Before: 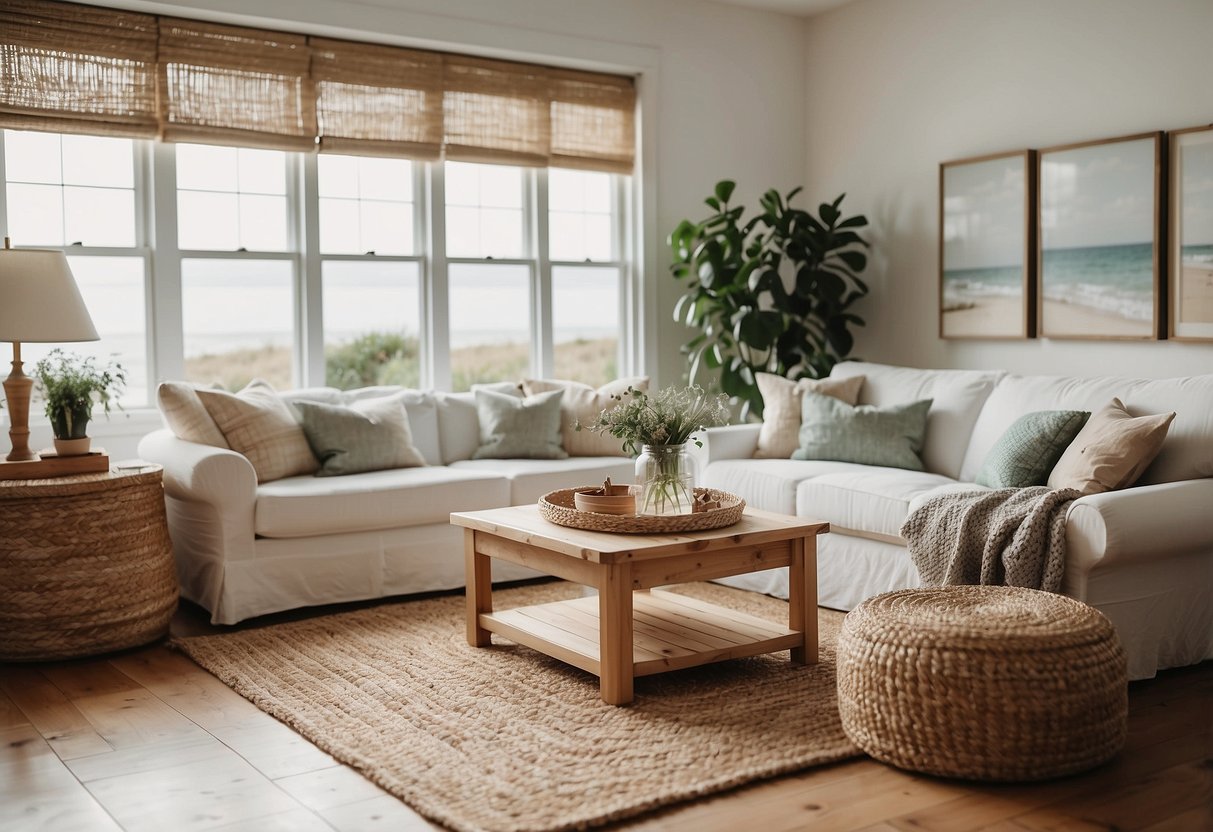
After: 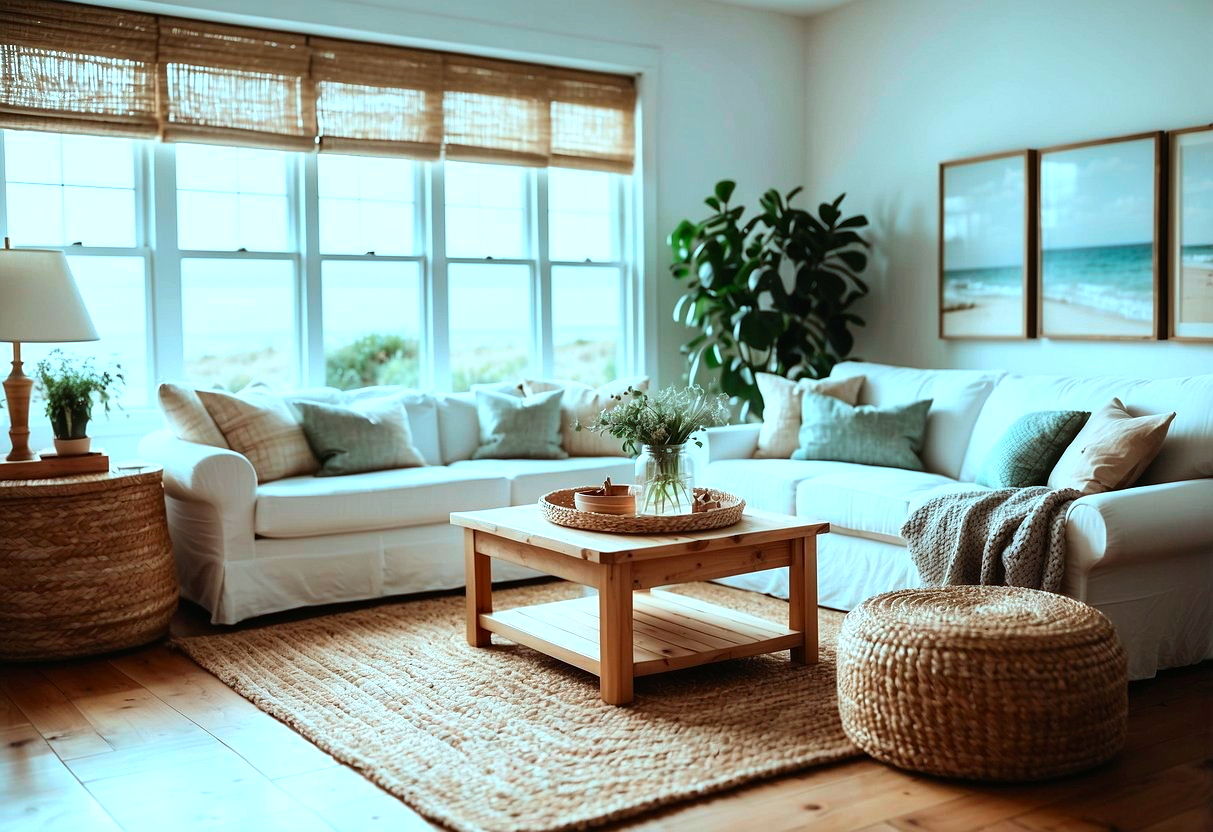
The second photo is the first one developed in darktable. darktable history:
color contrast: green-magenta contrast 1.69, blue-yellow contrast 1.49
tone equalizer: -8 EV -0.75 EV, -7 EV -0.7 EV, -6 EV -0.6 EV, -5 EV -0.4 EV, -3 EV 0.4 EV, -2 EV 0.6 EV, -1 EV 0.7 EV, +0 EV 0.75 EV, edges refinement/feathering 500, mask exposure compensation -1.57 EV, preserve details no
color correction: highlights a* -11.71, highlights b* -15.58
